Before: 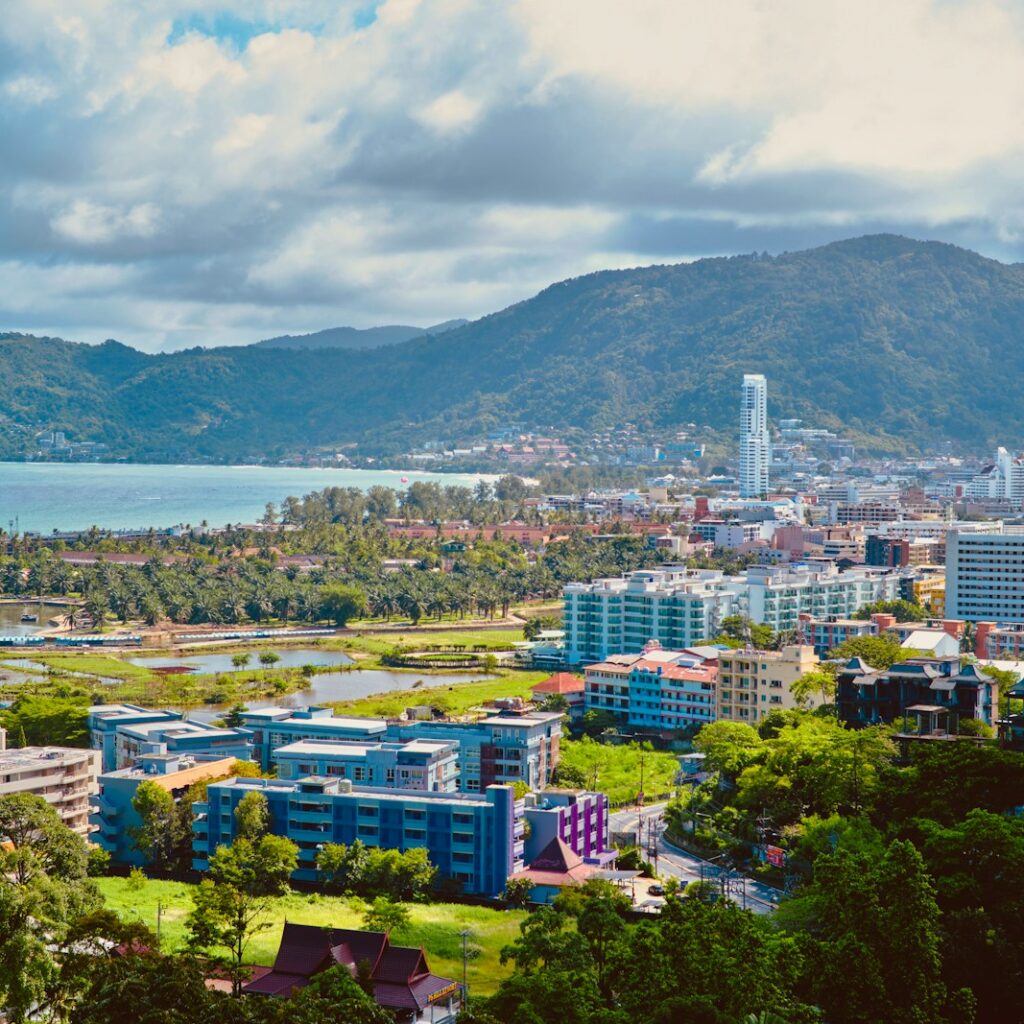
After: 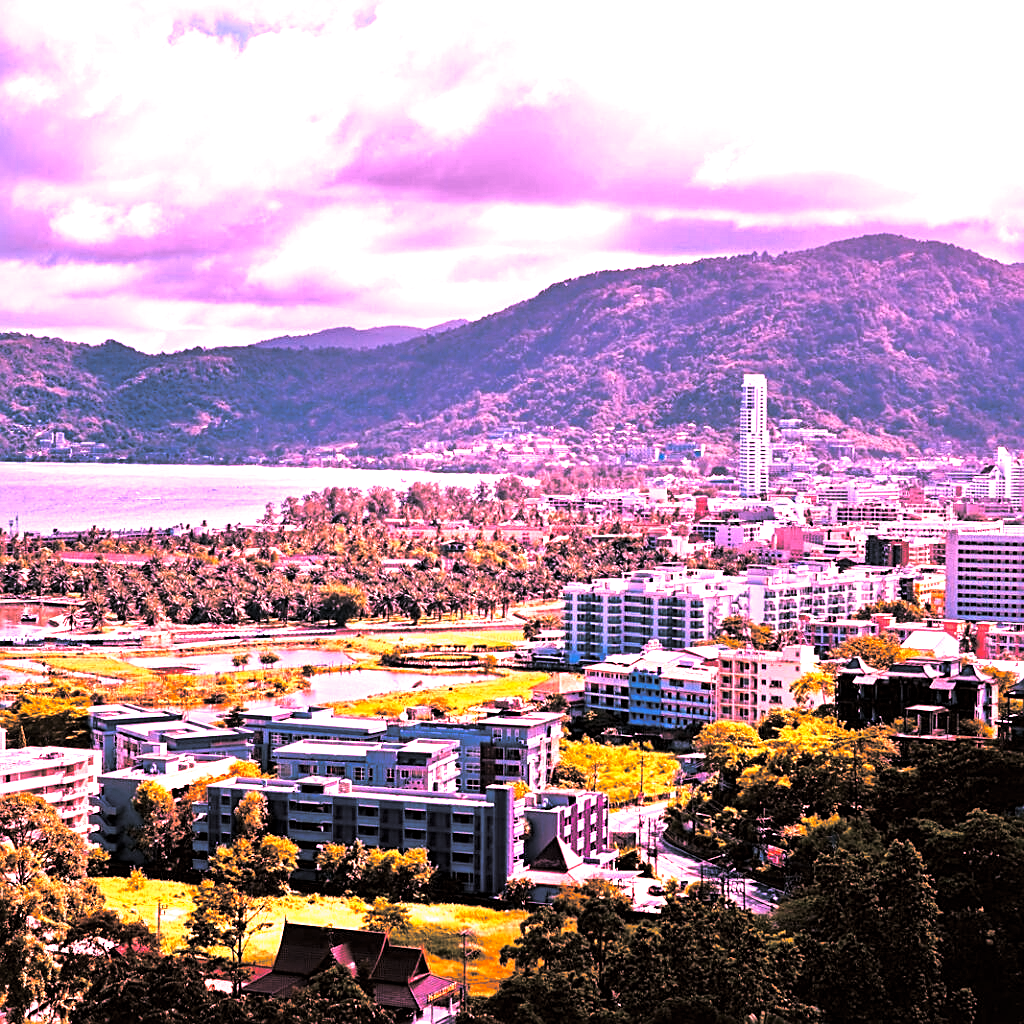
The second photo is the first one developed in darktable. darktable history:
local contrast: mode bilateral grid, contrast 30, coarseness 25, midtone range 0.2
white balance: red 2.044, blue 1.41
color contrast: green-magenta contrast 0.96
contrast brightness saturation: contrast 0.1, brightness 0.02, saturation 0.02
shadows and highlights: shadows -10, white point adjustment 1.5, highlights 10
split-toning: shadows › hue 36°, shadows › saturation 0.05, highlights › hue 10.8°, highlights › saturation 0.15, compress 40%
velvia: strength 6%
color correction: highlights a* 3.12, highlights b* -1.55, shadows a* -0.101, shadows b* 2.52, saturation 0.98
vibrance: vibrance 22%
color zones: curves: ch2 [(0, 0.5) (0.143, 0.5) (0.286, 0.489) (0.415, 0.421) (0.571, 0.5) (0.714, 0.5) (0.857, 0.5) (1, 0.5)]
exposure: black level correction 0.001, exposure 0.14 EV, compensate highlight preservation false
sharpen: amount 0.55
levels: levels [0.101, 0.578, 0.953]
haze removal: strength 0.12, distance 0.25, compatibility mode true, adaptive false
